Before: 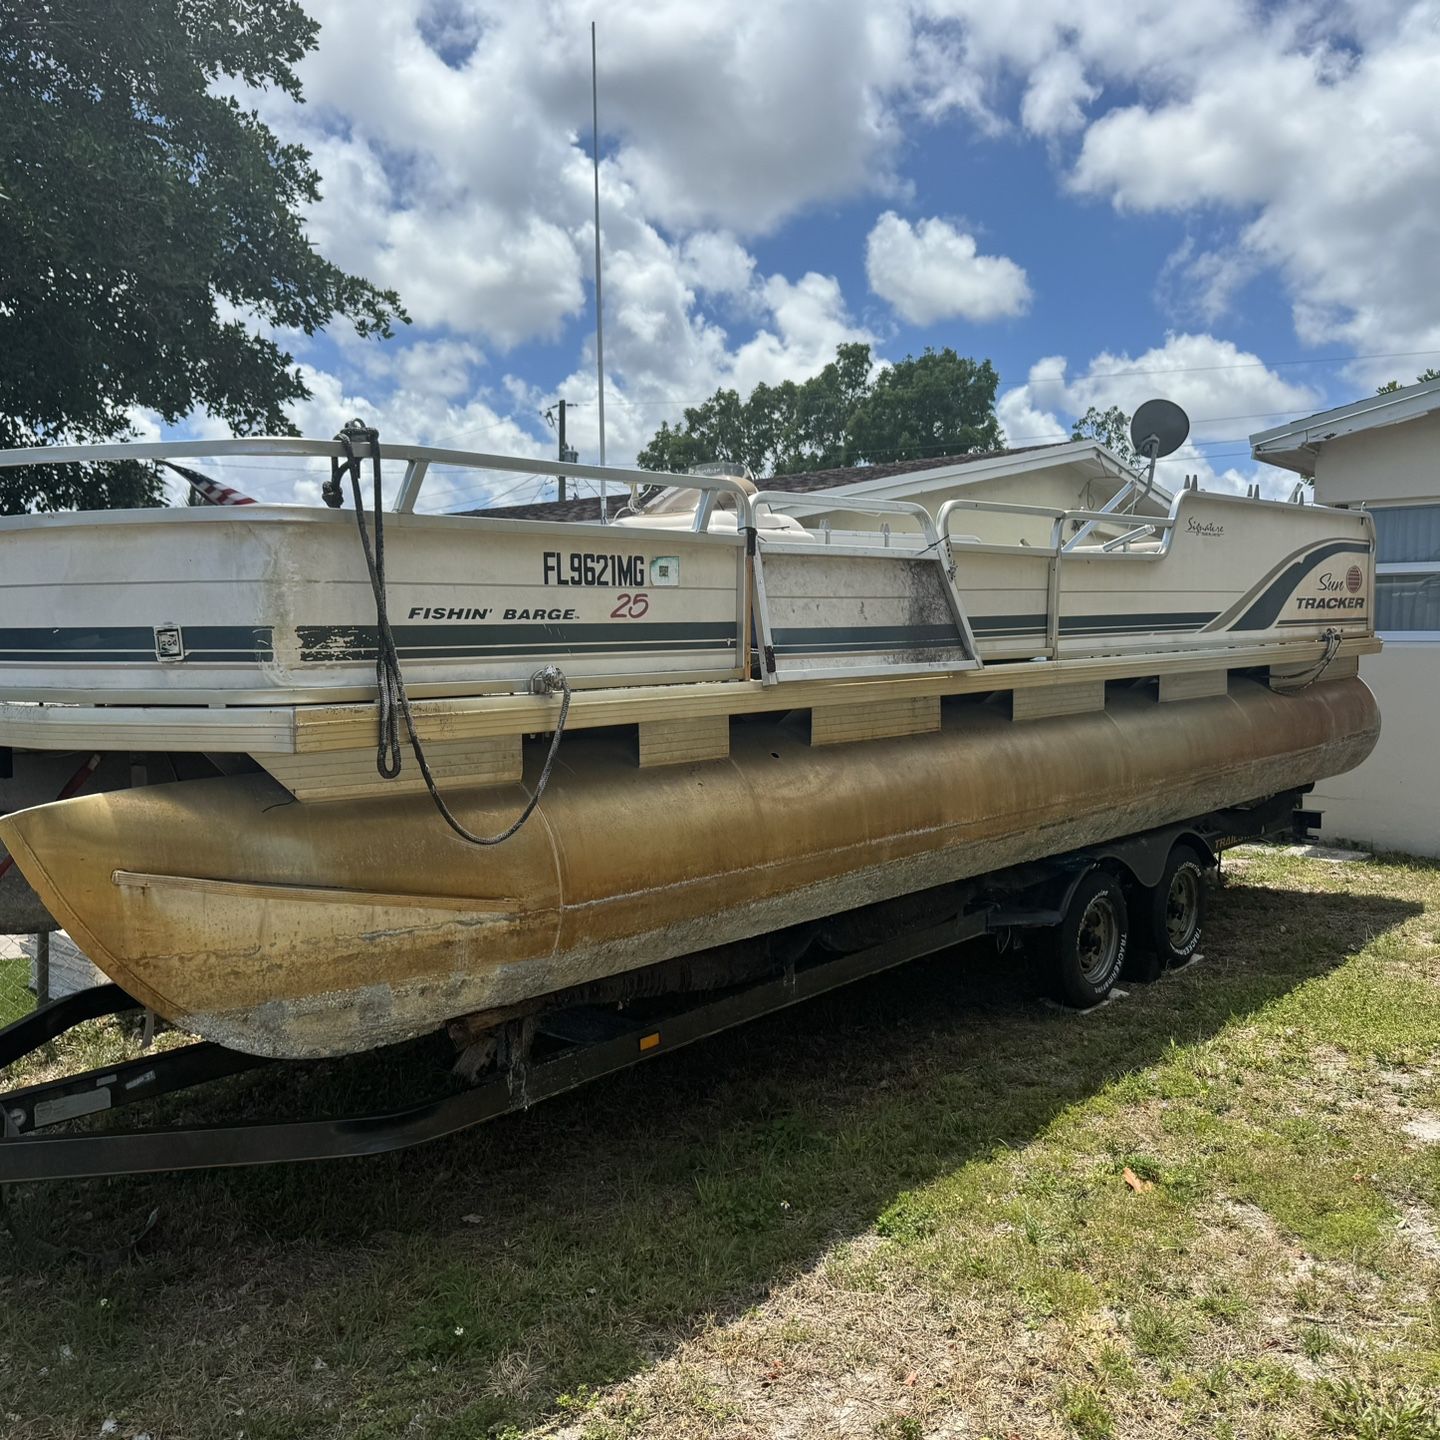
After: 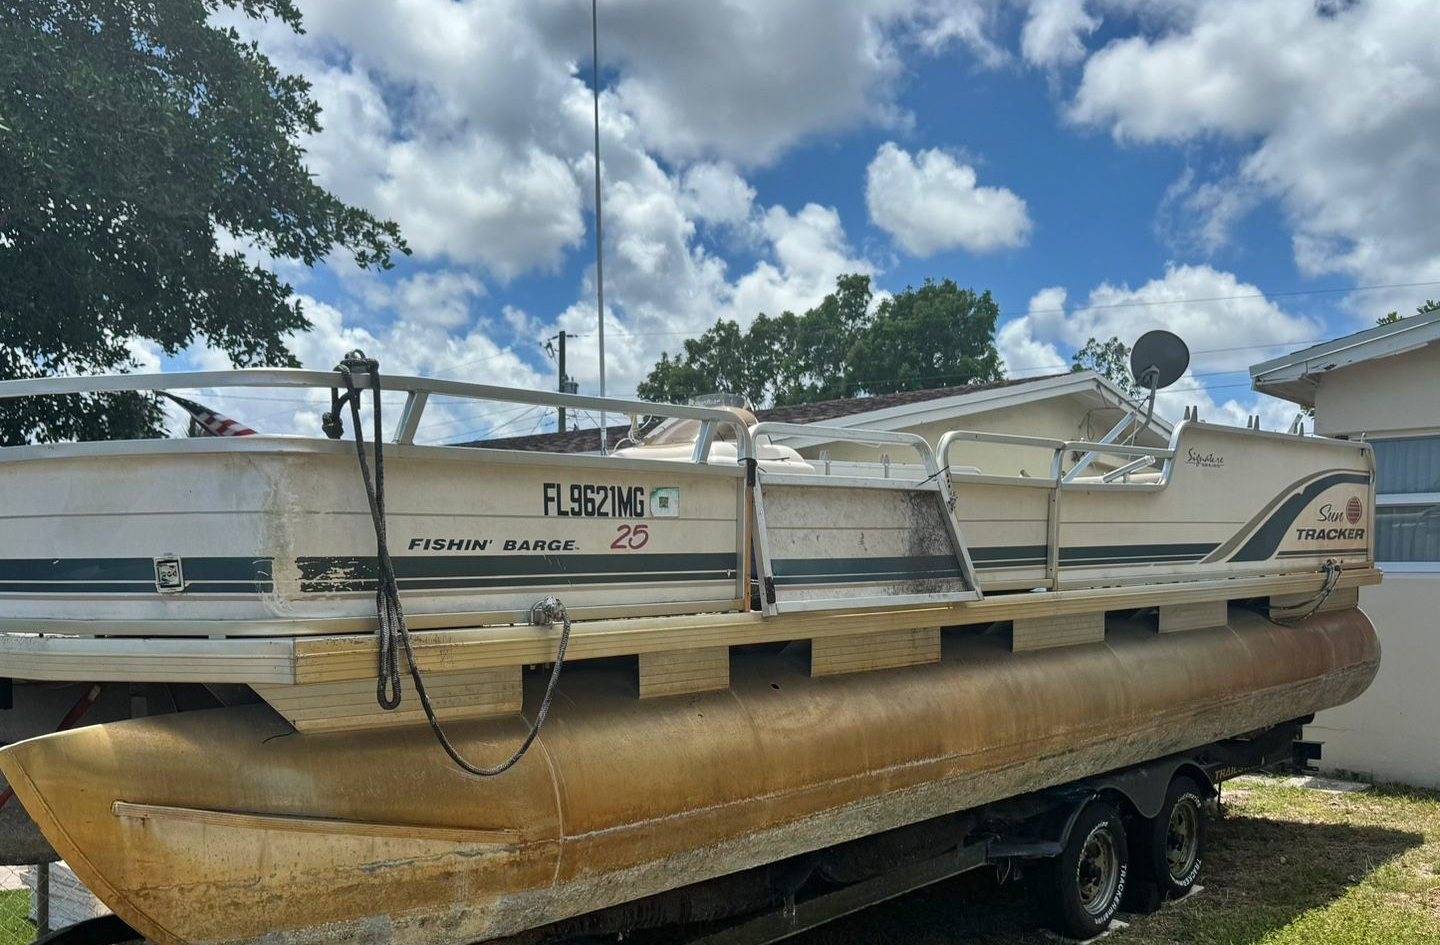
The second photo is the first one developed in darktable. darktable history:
shadows and highlights: soften with gaussian
crop and rotate: top 4.848%, bottom 29.503%
